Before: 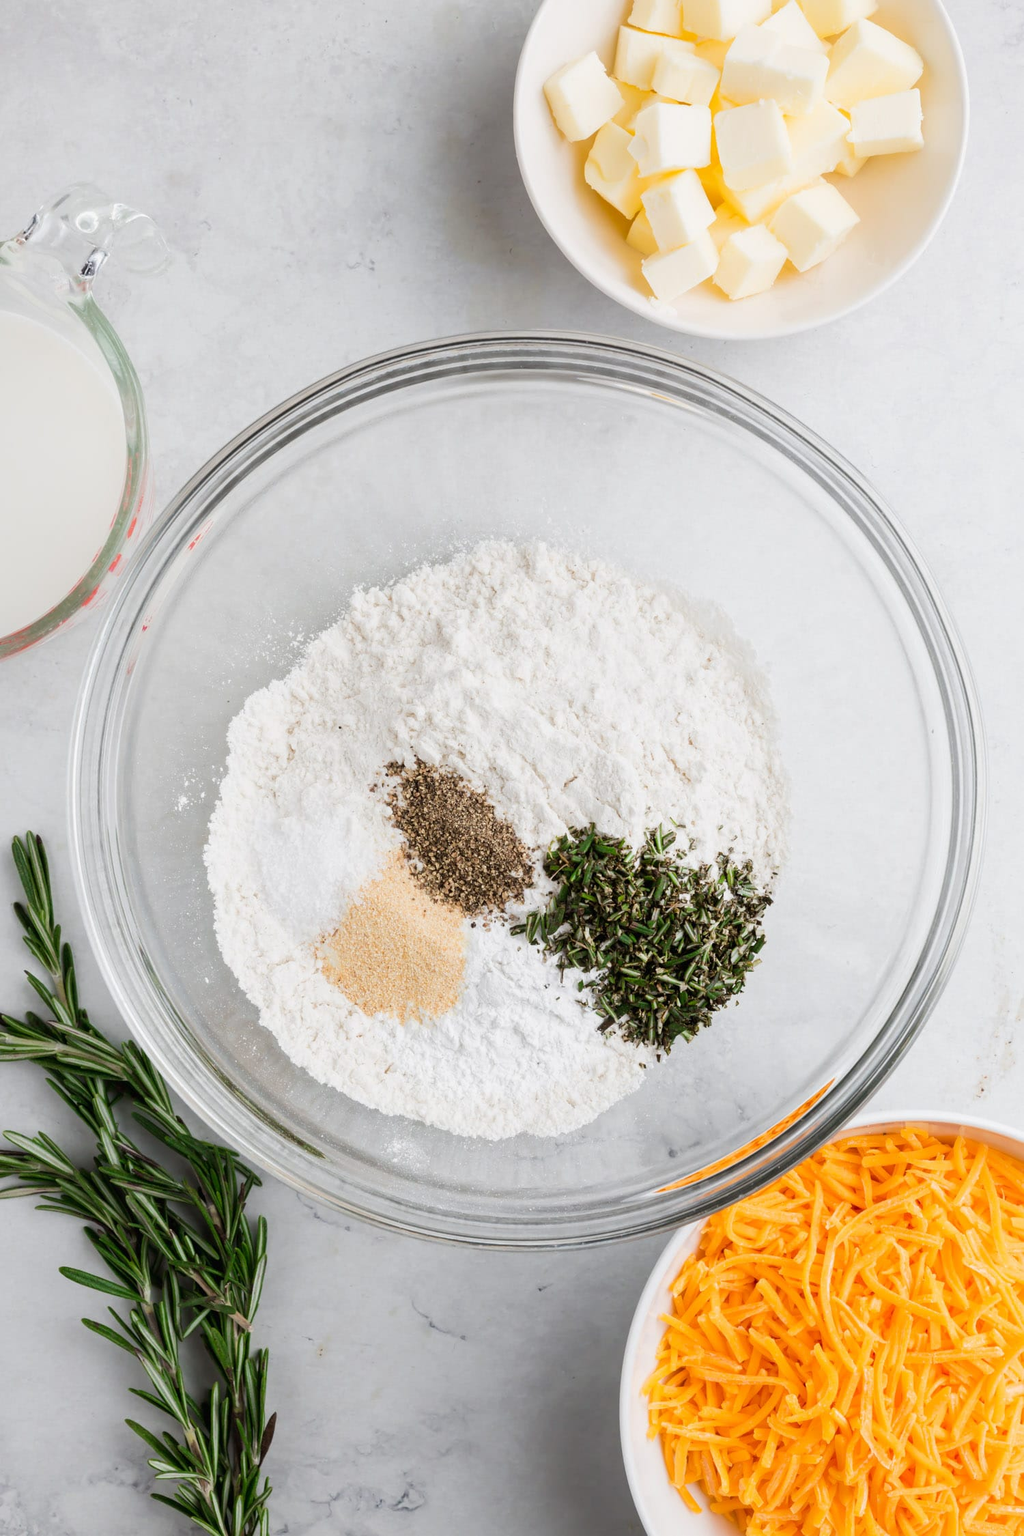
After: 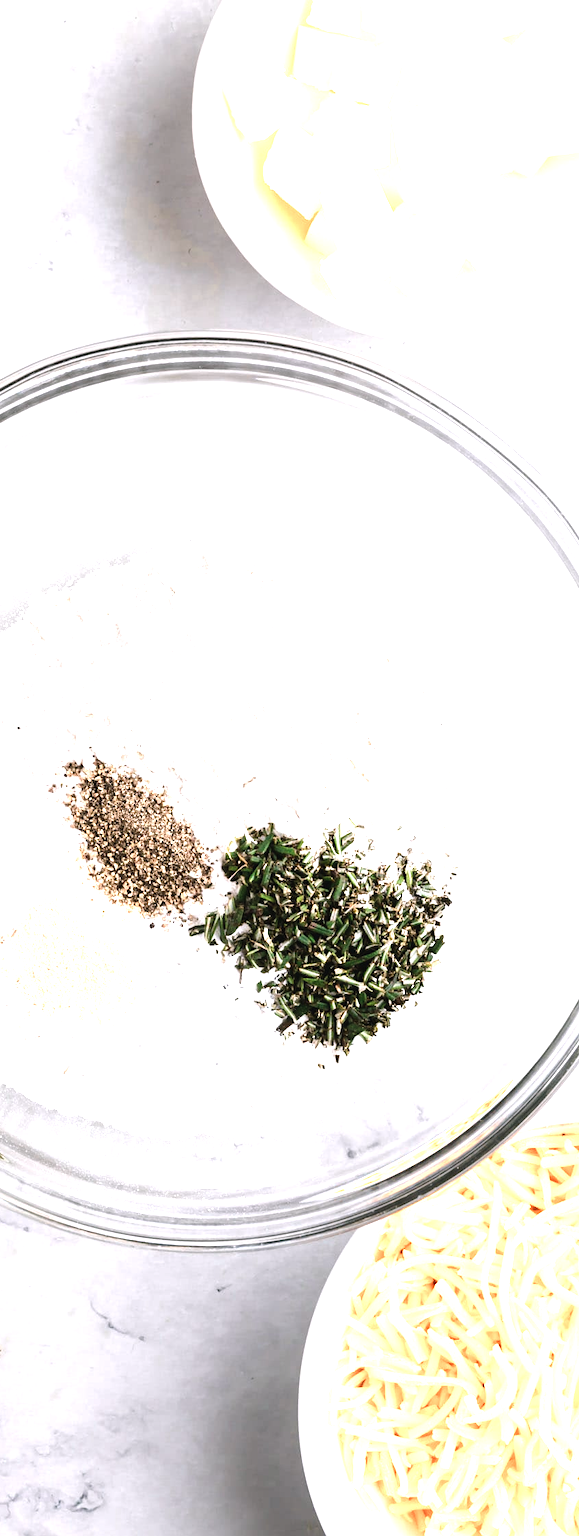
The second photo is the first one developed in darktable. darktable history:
crop: left 31.458%, top 0%, right 11.876%
color balance rgb: shadows lift › chroma 2%, shadows lift › hue 135.47°, highlights gain › chroma 2%, highlights gain › hue 291.01°, global offset › luminance 0.5%, perceptual saturation grading › global saturation -10.8%, perceptual saturation grading › highlights -26.83%, perceptual saturation grading › shadows 21.25%, perceptual brilliance grading › highlights 17.77%, perceptual brilliance grading › mid-tones 31.71%, perceptual brilliance grading › shadows -31.01%, global vibrance 24.91%
exposure: black level correction 0, exposure 0.4 EV, compensate exposure bias true, compensate highlight preservation false
color zones: curves: ch0 [(0.018, 0.548) (0.197, 0.654) (0.425, 0.447) (0.605, 0.658) (0.732, 0.579)]; ch1 [(0.105, 0.531) (0.224, 0.531) (0.386, 0.39) (0.618, 0.456) (0.732, 0.456) (0.956, 0.421)]; ch2 [(0.039, 0.583) (0.215, 0.465) (0.399, 0.544) (0.465, 0.548) (0.614, 0.447) (0.724, 0.43) (0.882, 0.623) (0.956, 0.632)]
